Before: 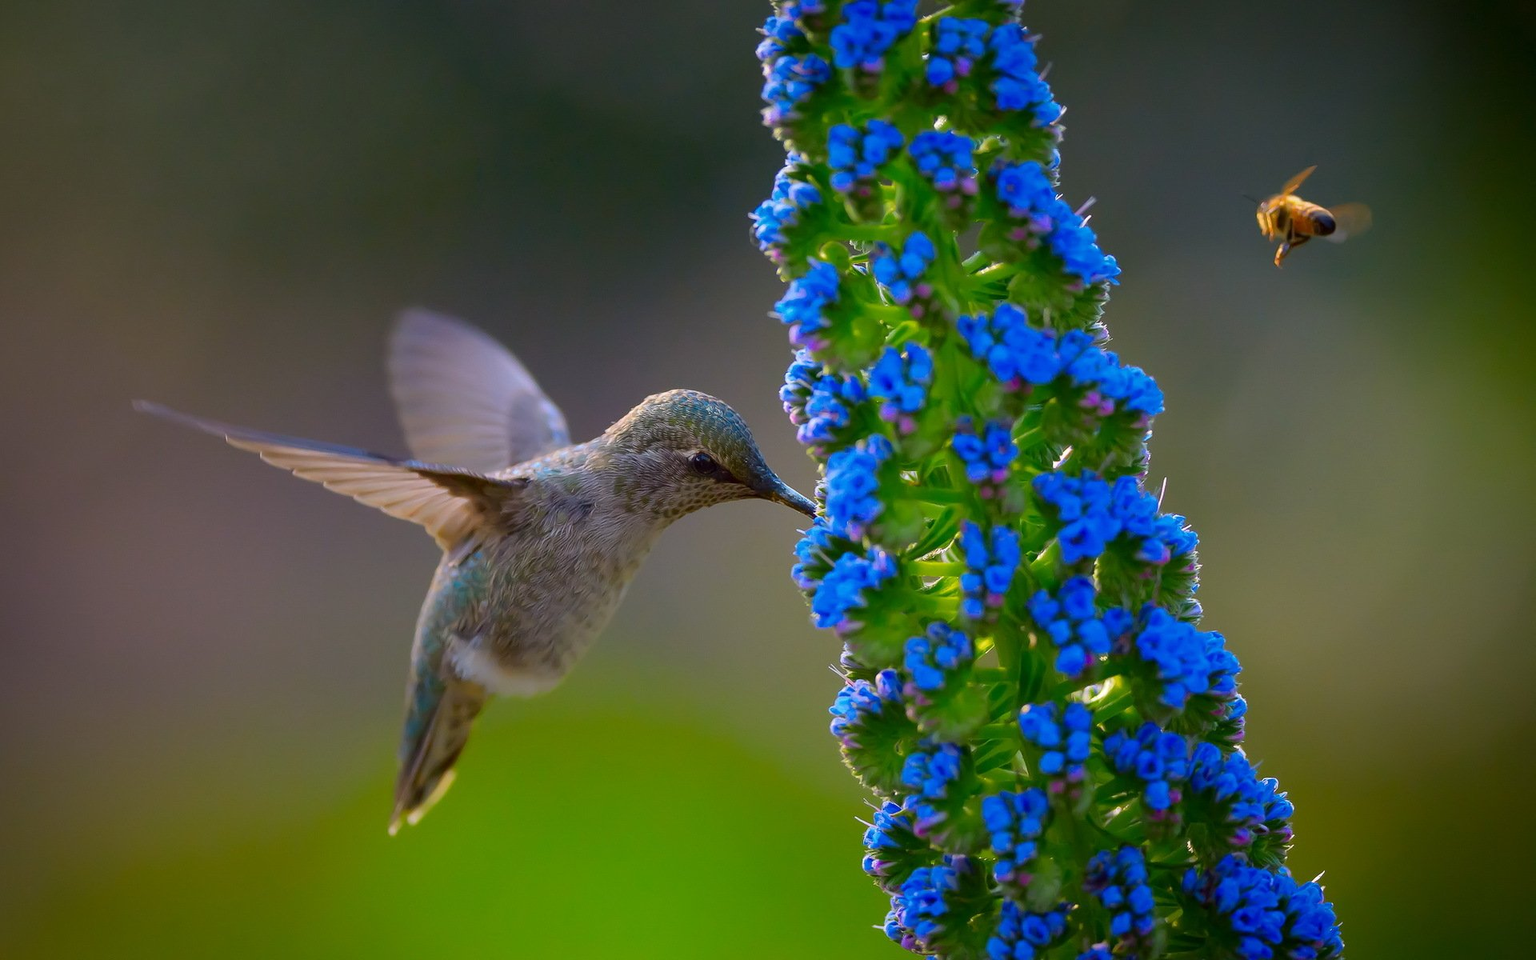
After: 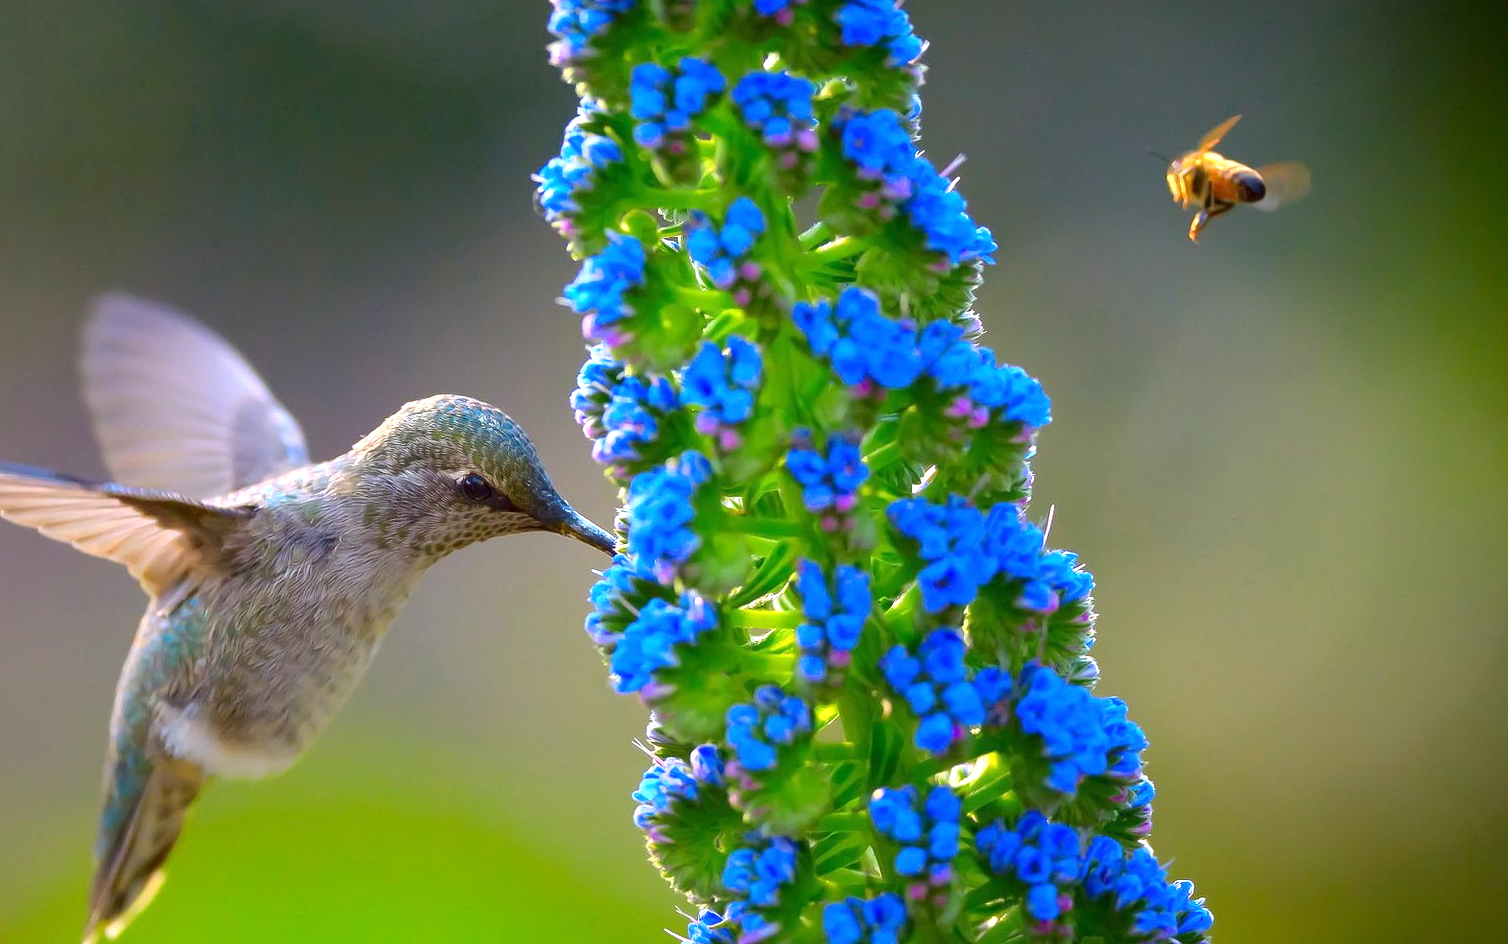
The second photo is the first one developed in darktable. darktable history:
exposure: exposure 1 EV, compensate highlight preservation false
crop and rotate: left 21.071%, top 7.744%, right 0.345%, bottom 13.566%
